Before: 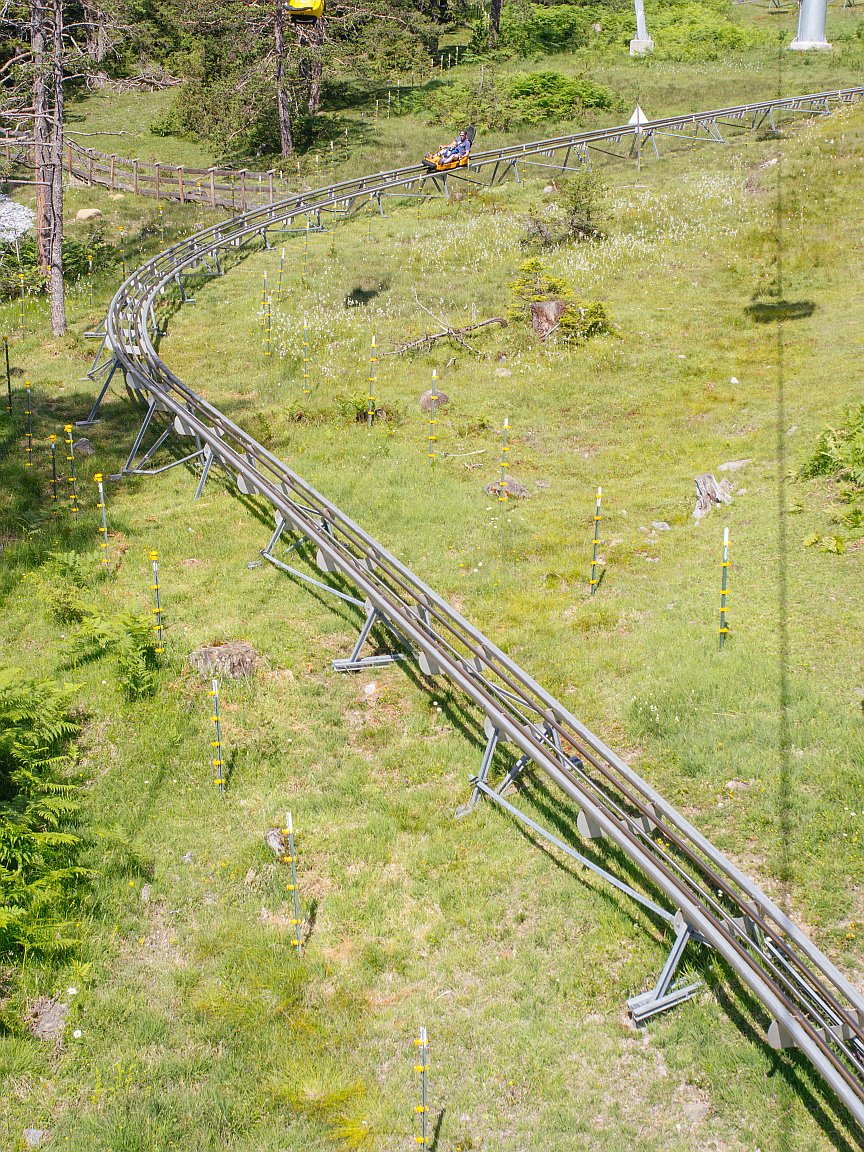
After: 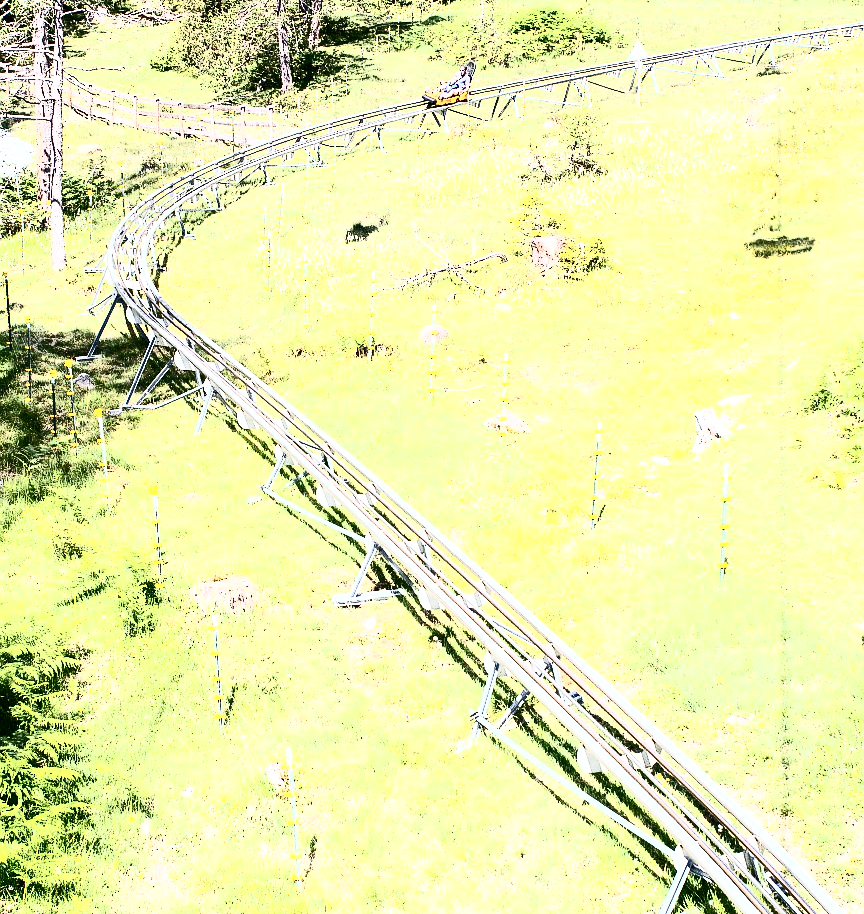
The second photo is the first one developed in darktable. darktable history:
color correction: saturation 0.8
contrast brightness saturation: contrast 0.93, brightness 0.2
white balance: red 0.974, blue 1.044
crop and rotate: top 5.667%, bottom 14.937%
exposure: black level correction 0.008, exposure 0.979 EV, compensate highlight preservation false
